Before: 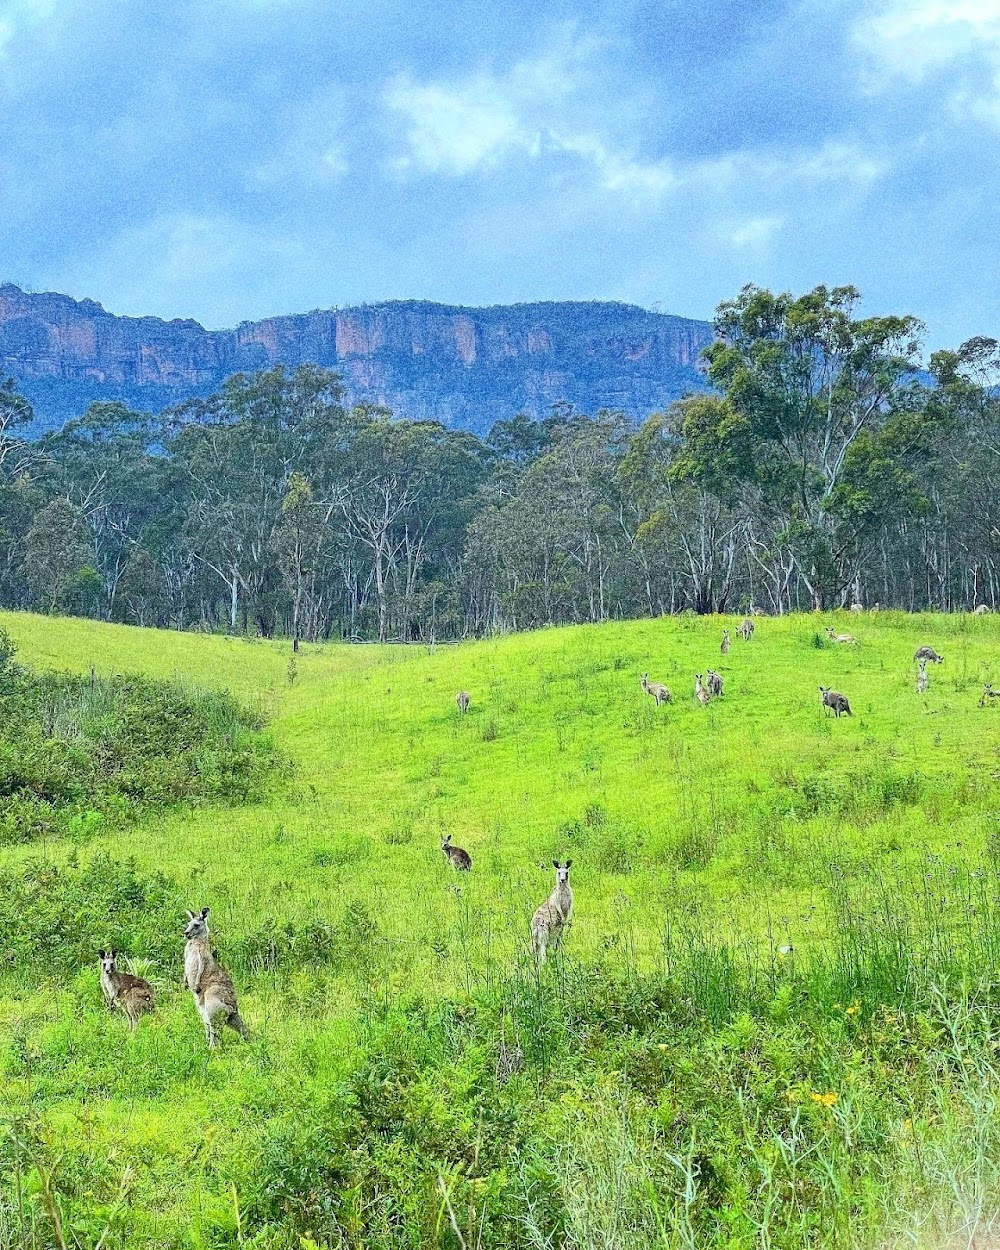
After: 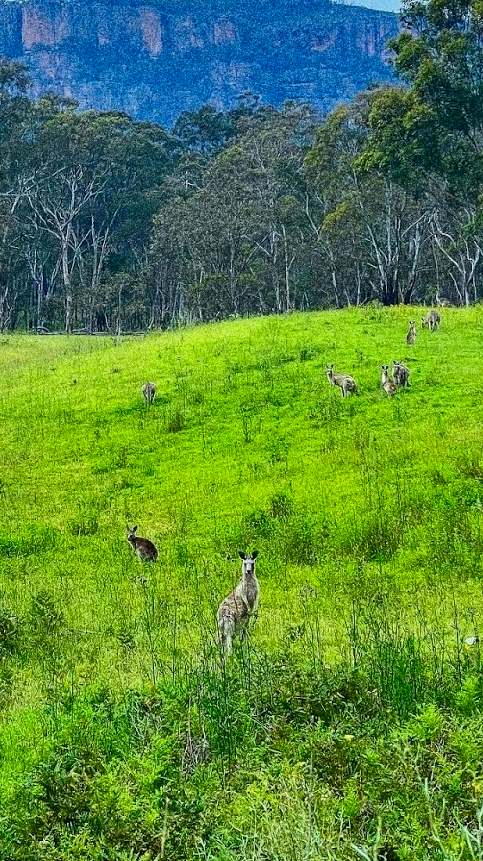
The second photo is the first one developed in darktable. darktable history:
contrast brightness saturation: brightness -0.219, saturation 0.085
shadows and highlights: shadows 20.74, highlights -80.82, soften with gaussian
crop: left 31.403%, top 24.758%, right 20.275%, bottom 6.304%
base curve: preserve colors none
